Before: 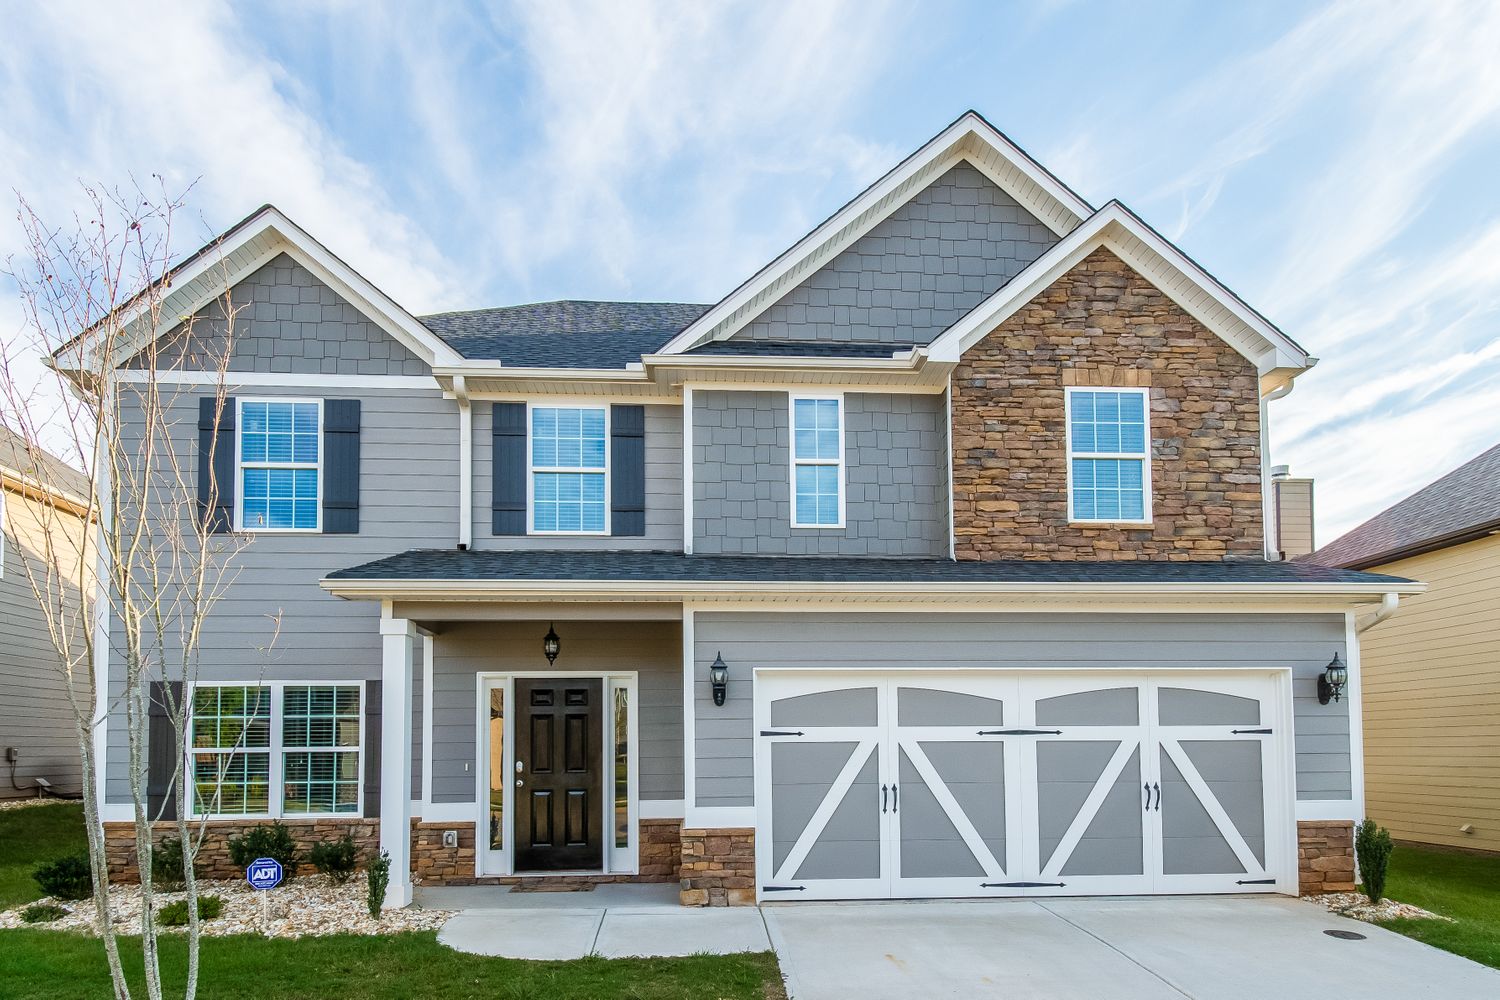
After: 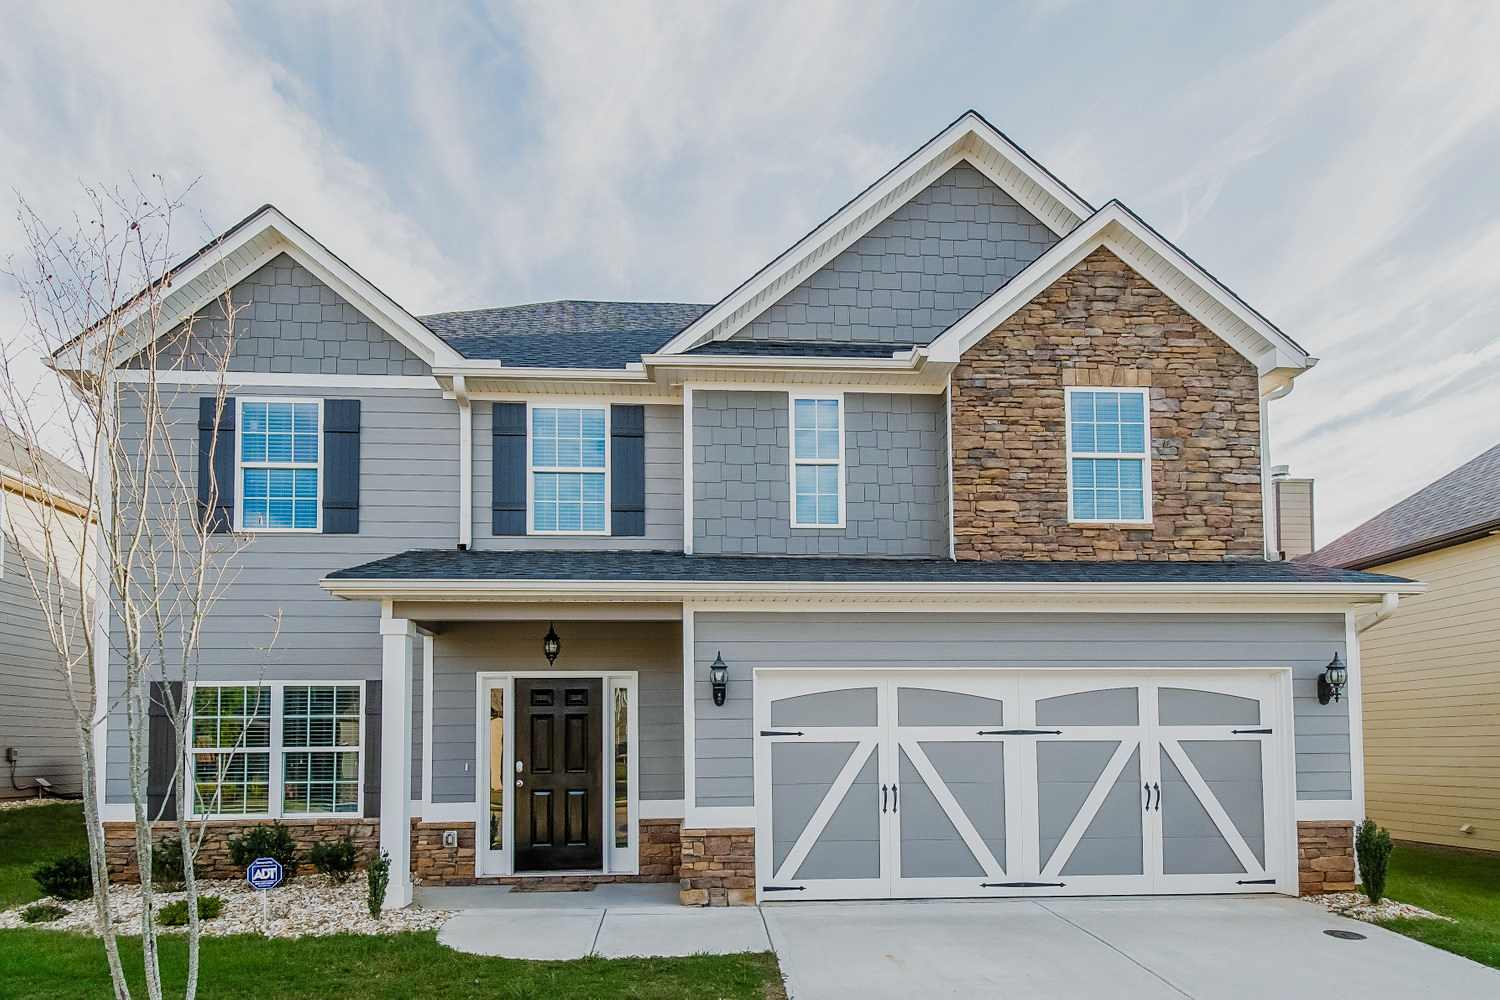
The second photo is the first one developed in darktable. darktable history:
sharpen: amount 0.217
filmic rgb: black relative exposure -11.3 EV, white relative exposure 3.22 EV, threshold 5.97 EV, hardness 6.71, preserve chrominance no, color science v5 (2021), contrast in shadows safe, contrast in highlights safe, enable highlight reconstruction true
